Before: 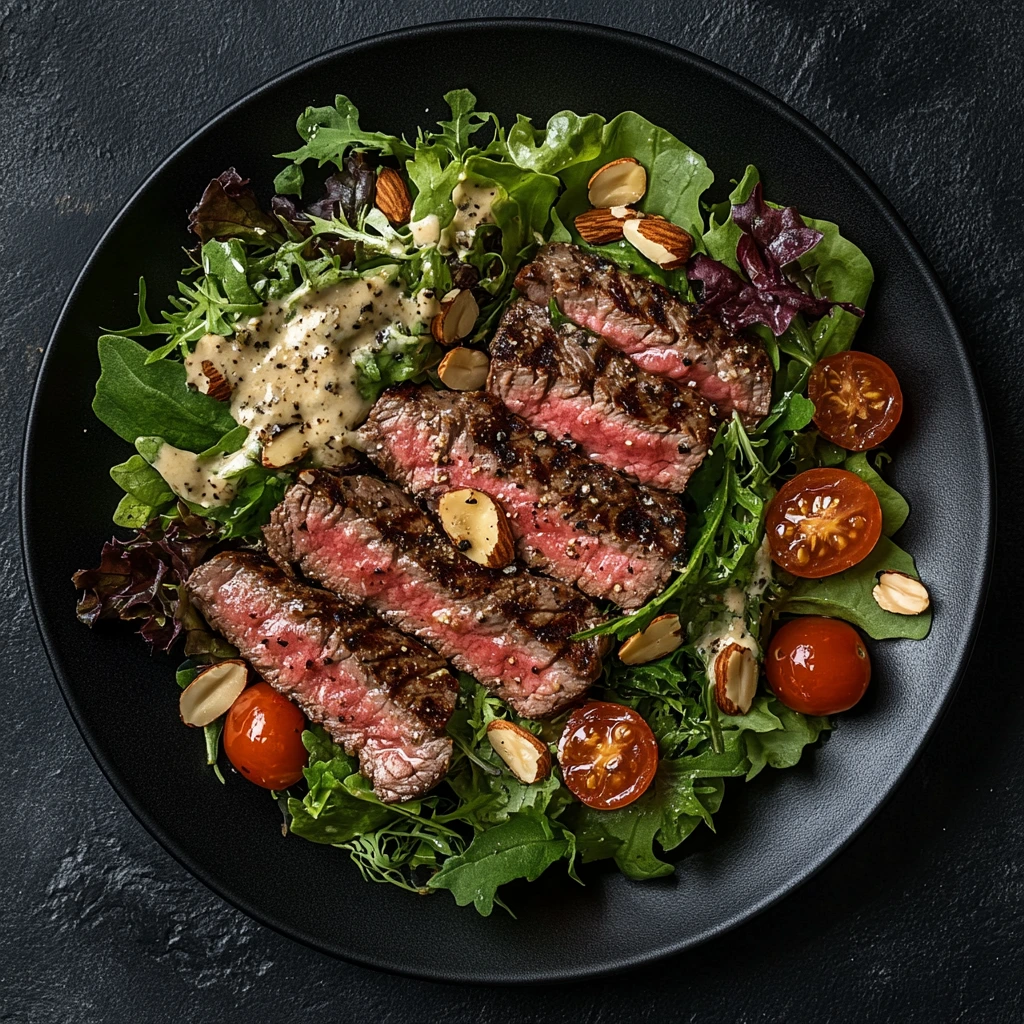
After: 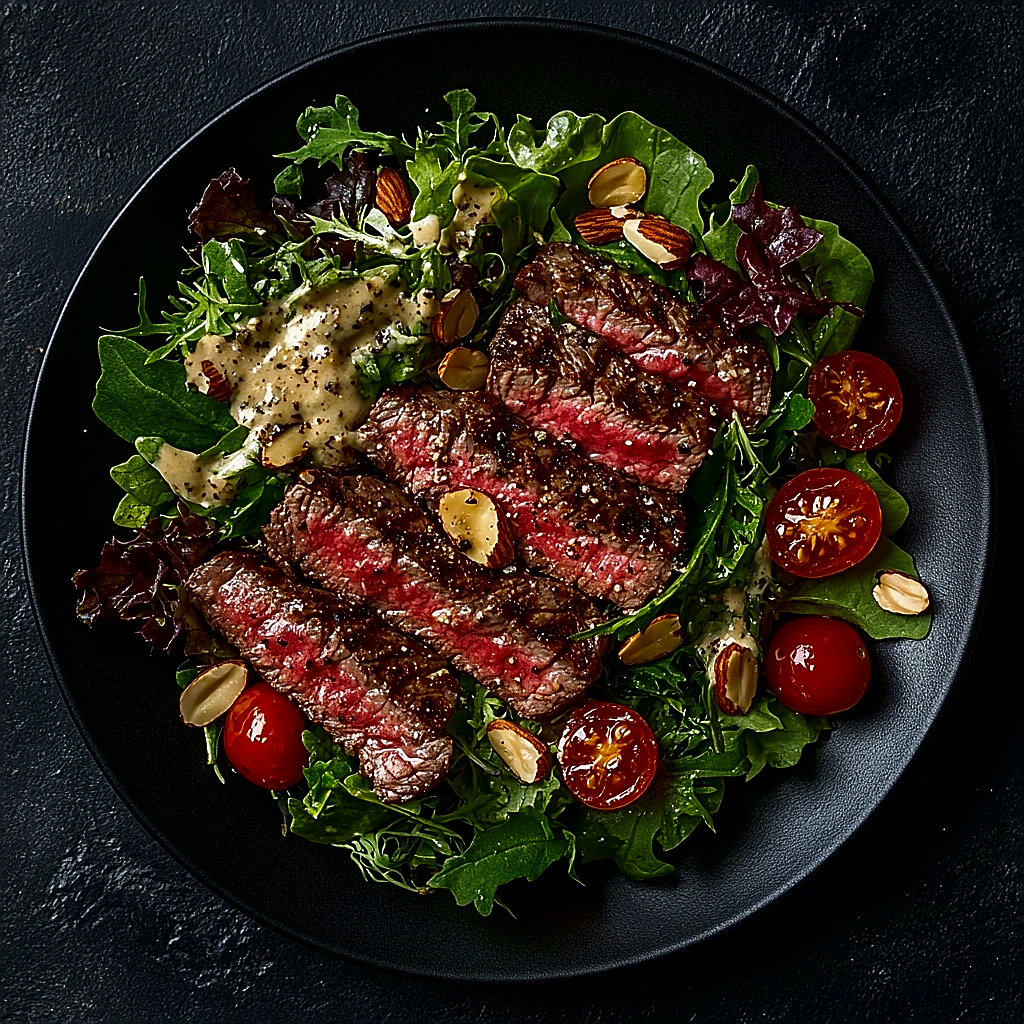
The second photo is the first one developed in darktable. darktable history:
contrast brightness saturation: brightness -0.25, saturation 0.2
sharpen: radius 1.4, amount 1.25, threshold 0.7
